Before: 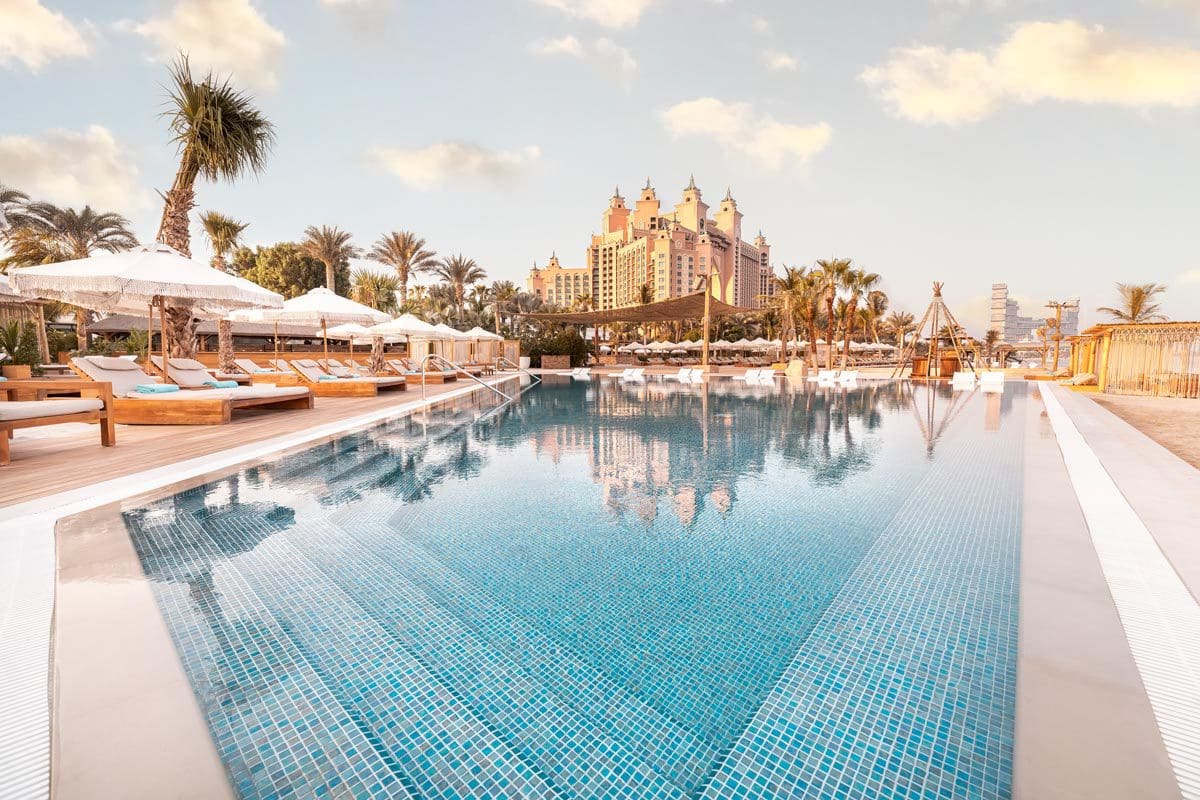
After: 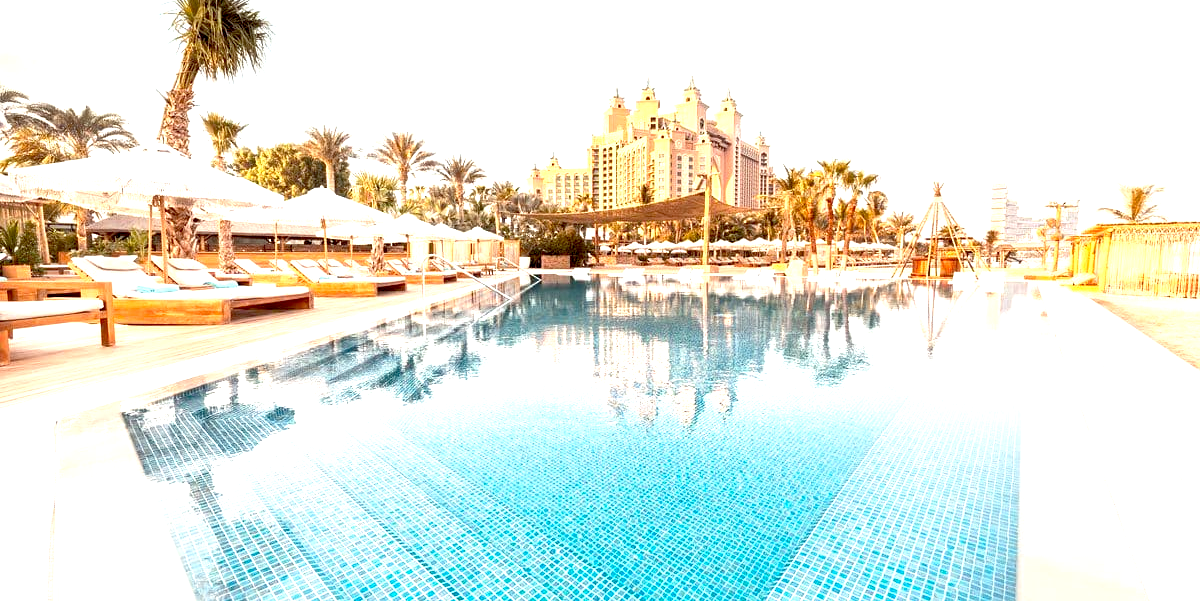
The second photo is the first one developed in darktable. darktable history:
color correction: highlights a* -2.7, highlights b* 2.42
shadows and highlights: radius 120.5, shadows 21.95, white point adjustment -9.58, highlights -13.94, soften with gaussian
crop and rotate: top 12.594%, bottom 12.244%
exposure: black level correction 0.009, exposure 1.413 EV, compensate exposure bias true, compensate highlight preservation false
